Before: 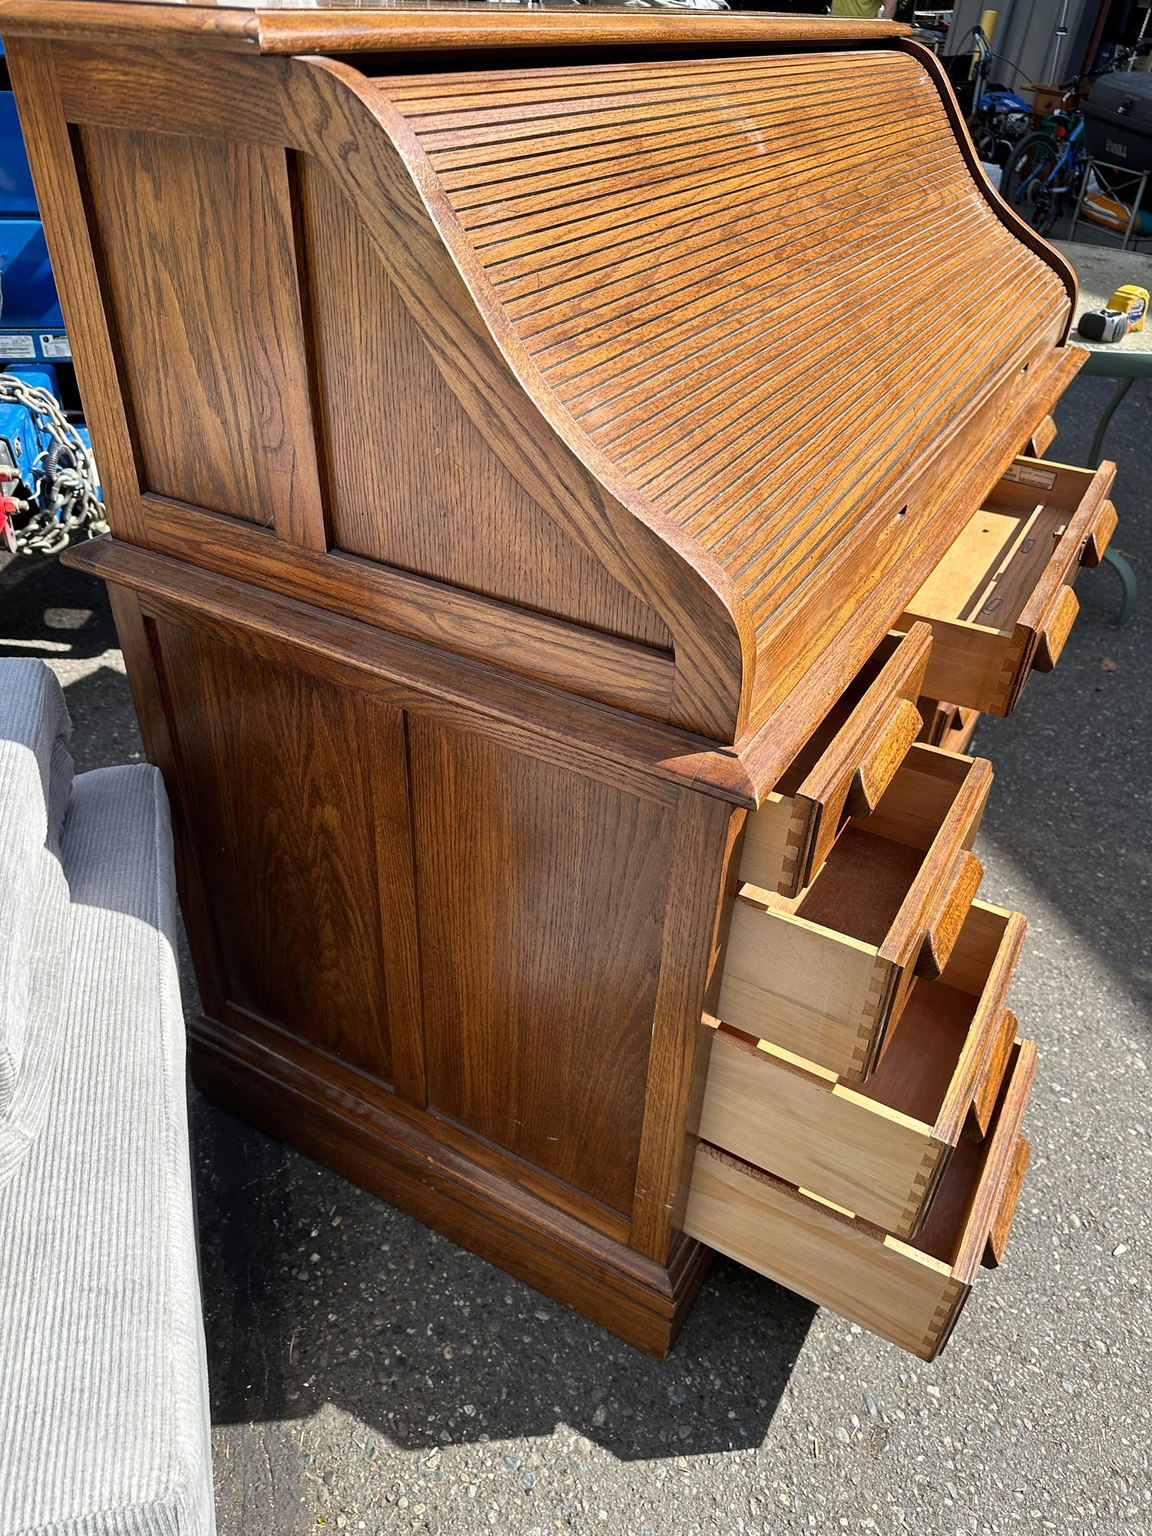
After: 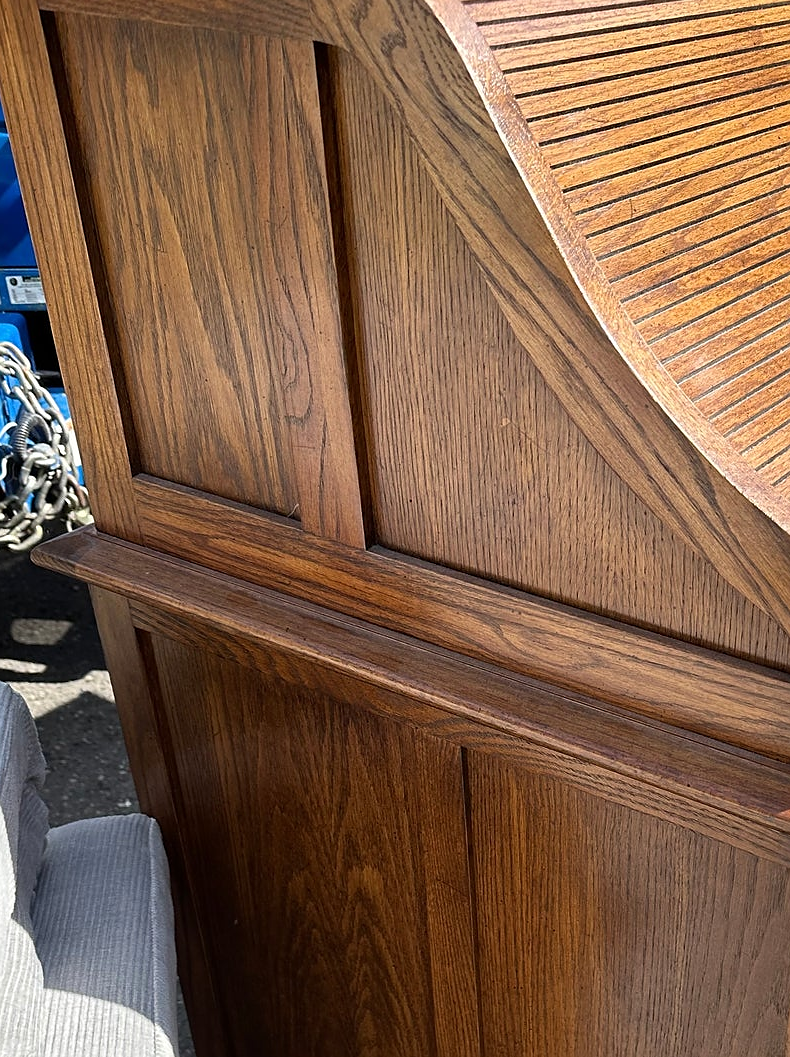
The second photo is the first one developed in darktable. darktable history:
tone equalizer: on, module defaults
sharpen: radius 0.969, amount 0.604
crop and rotate: left 3.047%, top 7.509%, right 42.236%, bottom 37.598%
